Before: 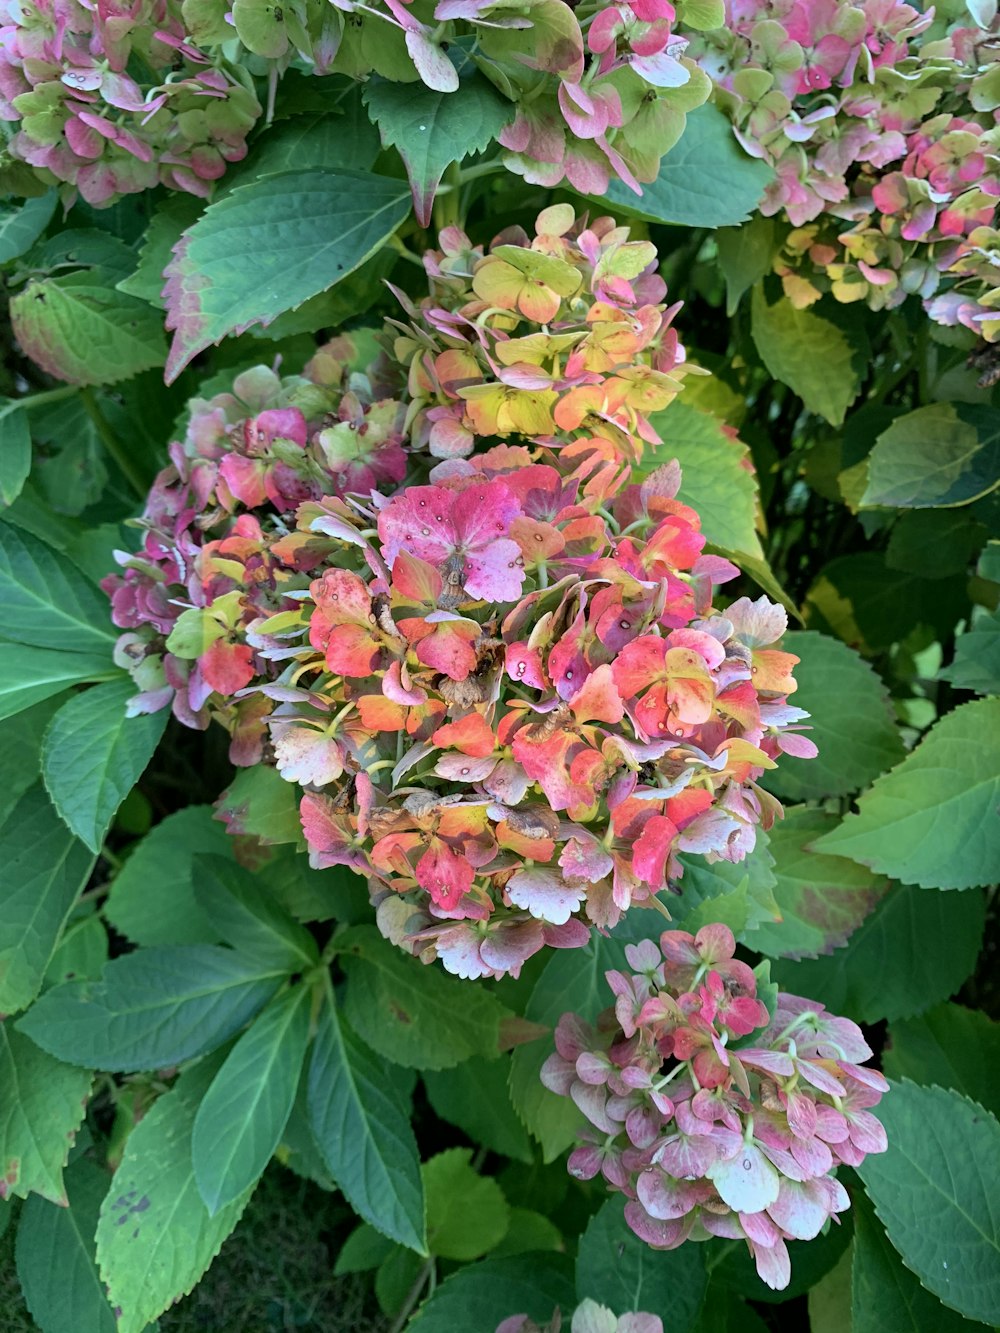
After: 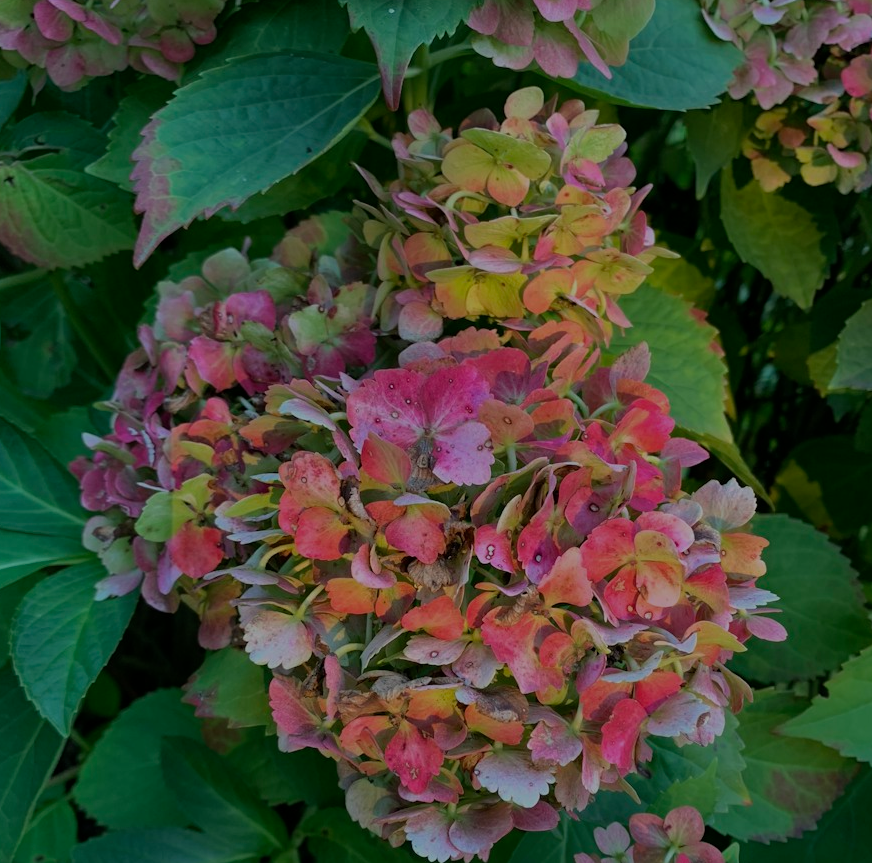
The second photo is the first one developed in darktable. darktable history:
exposure: exposure -1.375 EV, compensate highlight preservation false
crop: left 3.109%, top 8.811%, right 9.625%, bottom 26.447%
